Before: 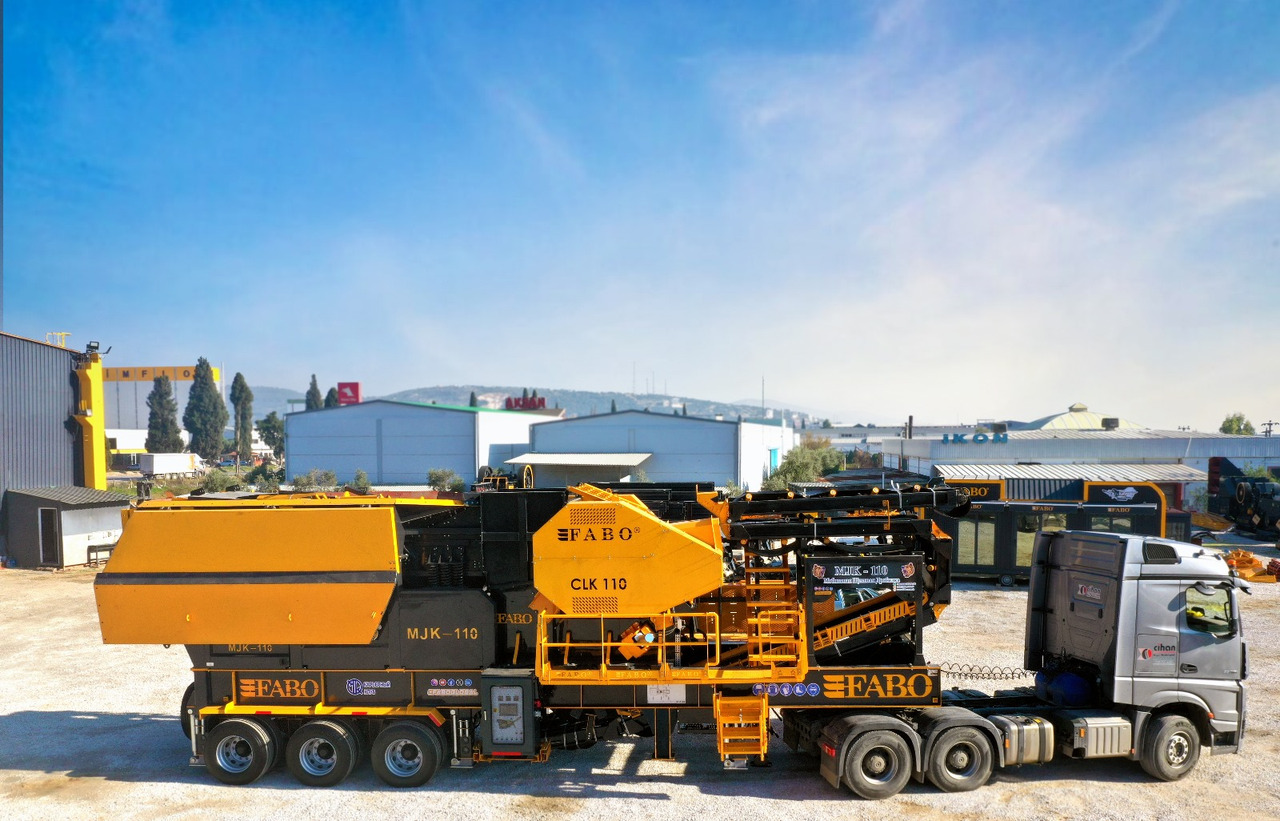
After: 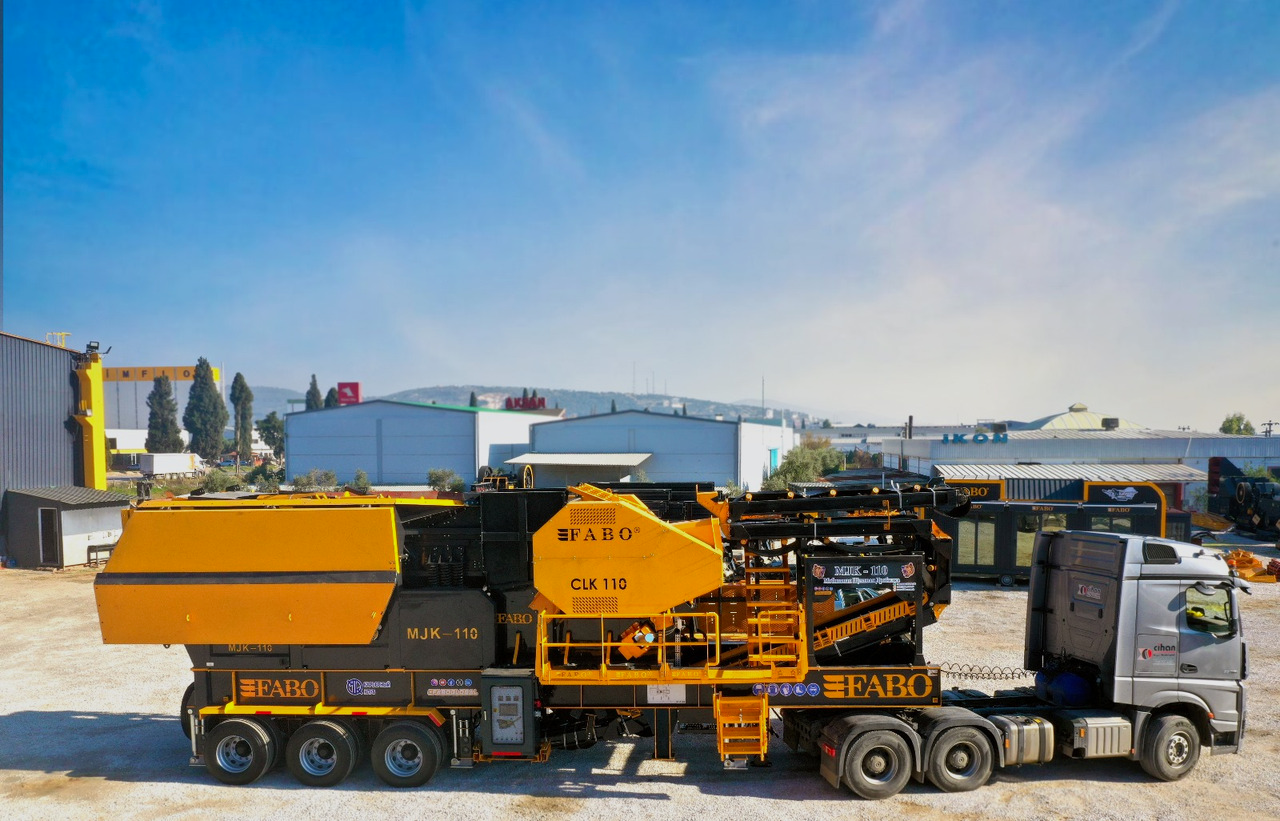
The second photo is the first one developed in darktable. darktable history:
tone equalizer: on, module defaults
shadows and highlights: radius 121.13, shadows 21.4, white point adjustment -9.72, highlights -14.39, soften with gaussian
